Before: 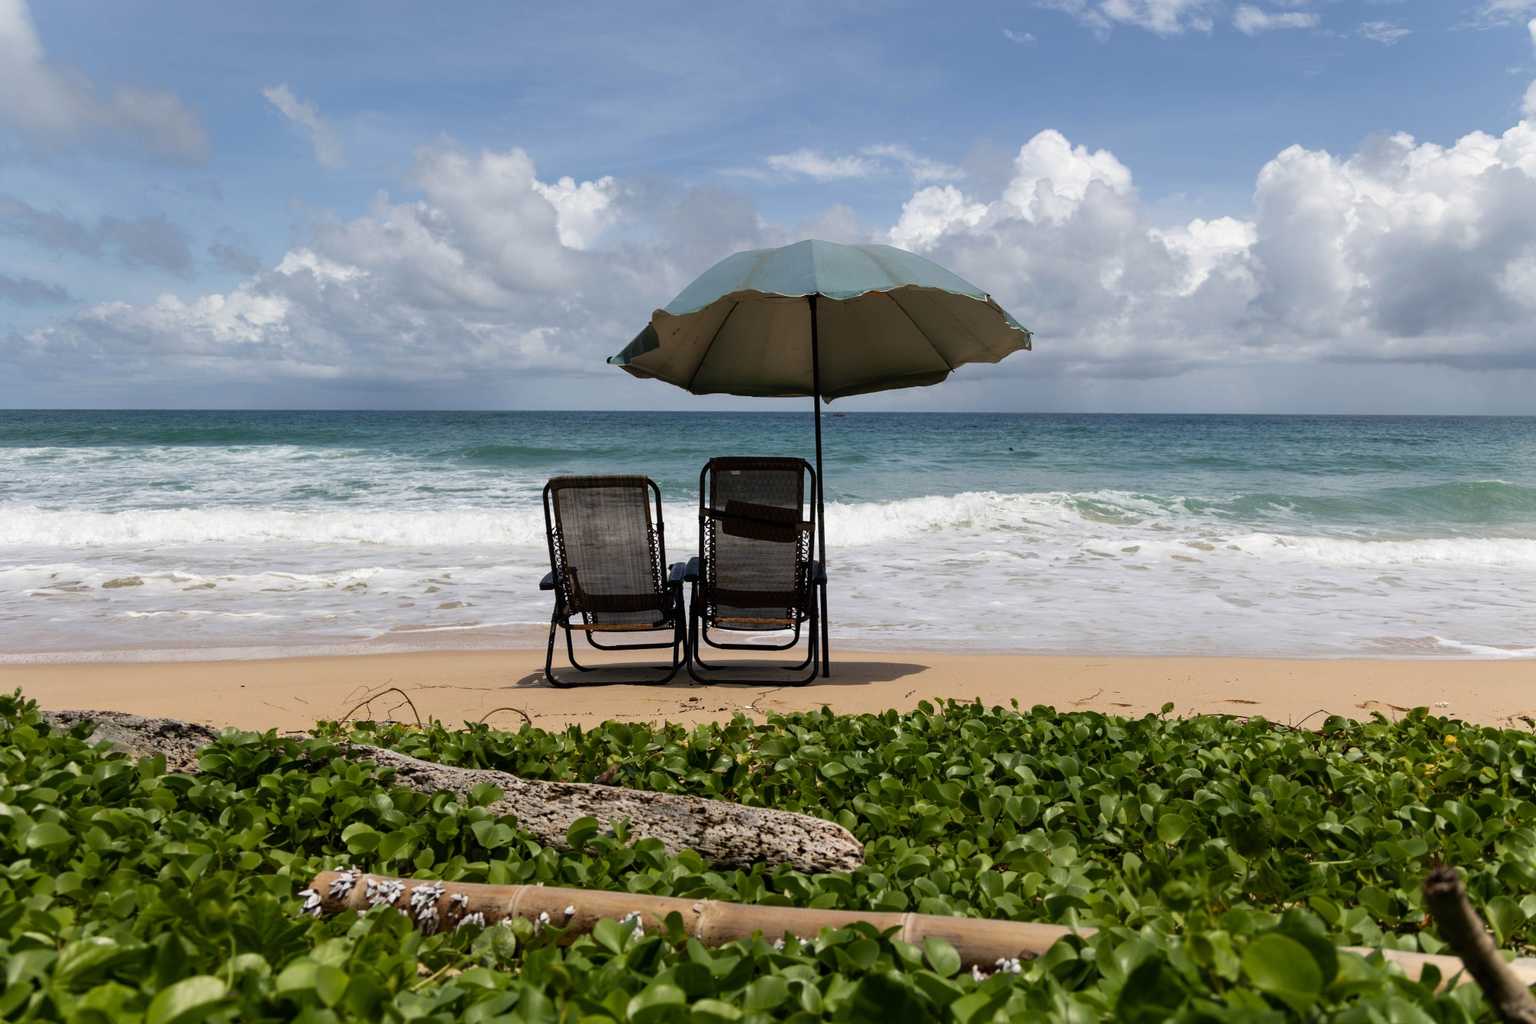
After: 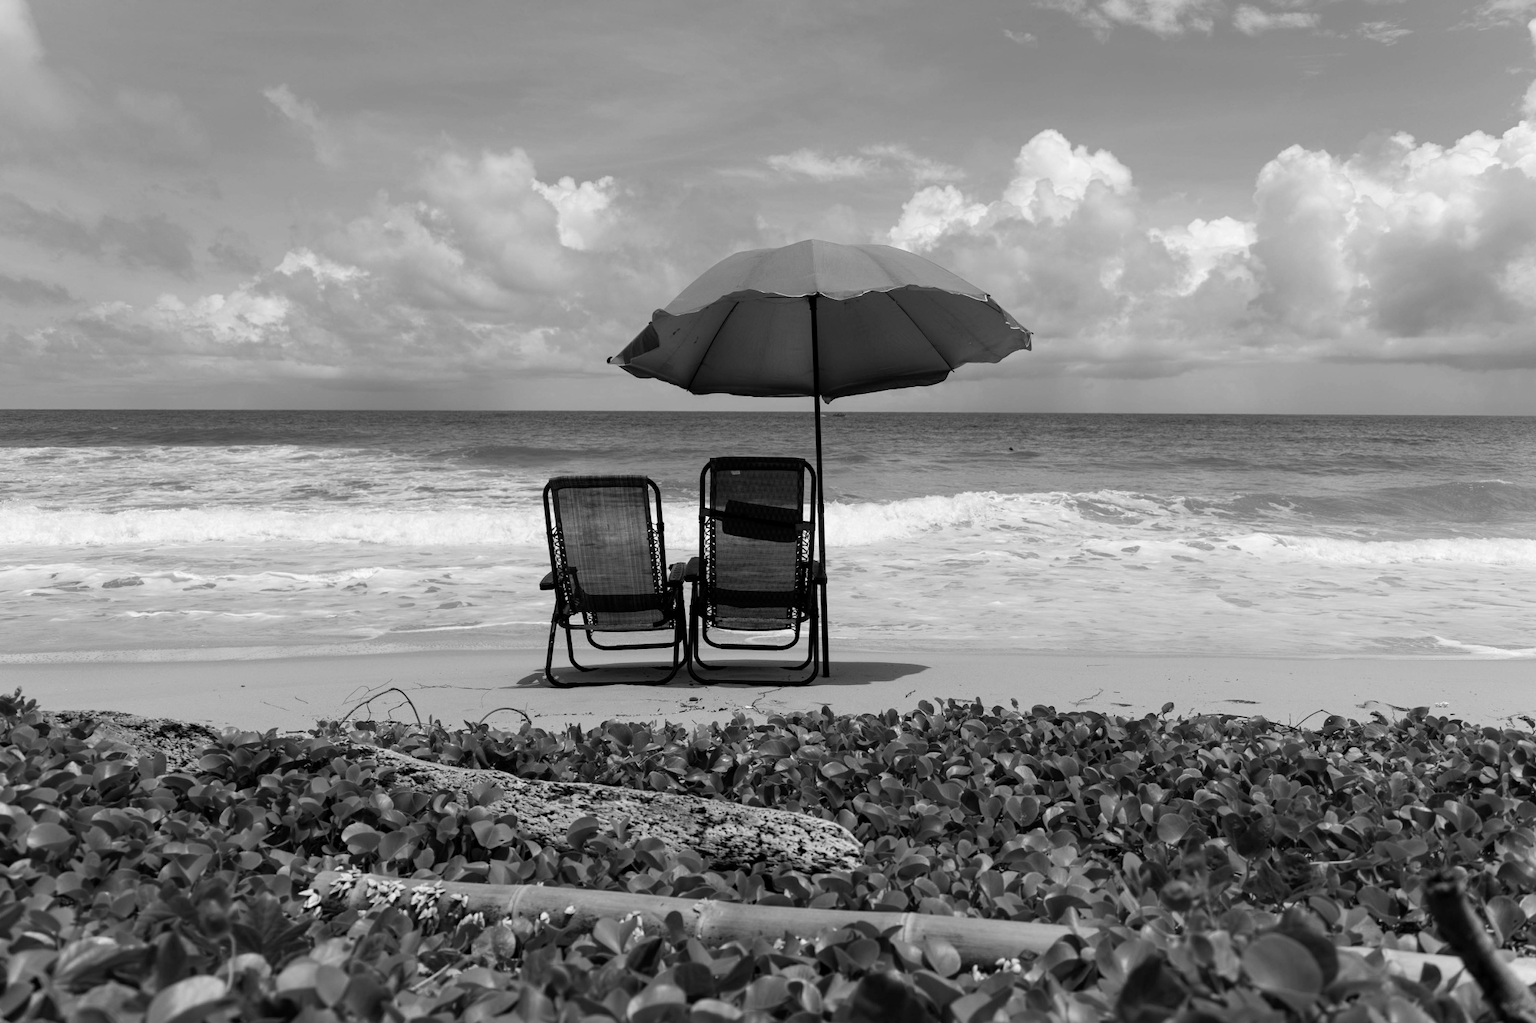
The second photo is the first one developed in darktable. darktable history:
exposure: black level correction 0.001, compensate highlight preservation false
monochrome: on, module defaults
